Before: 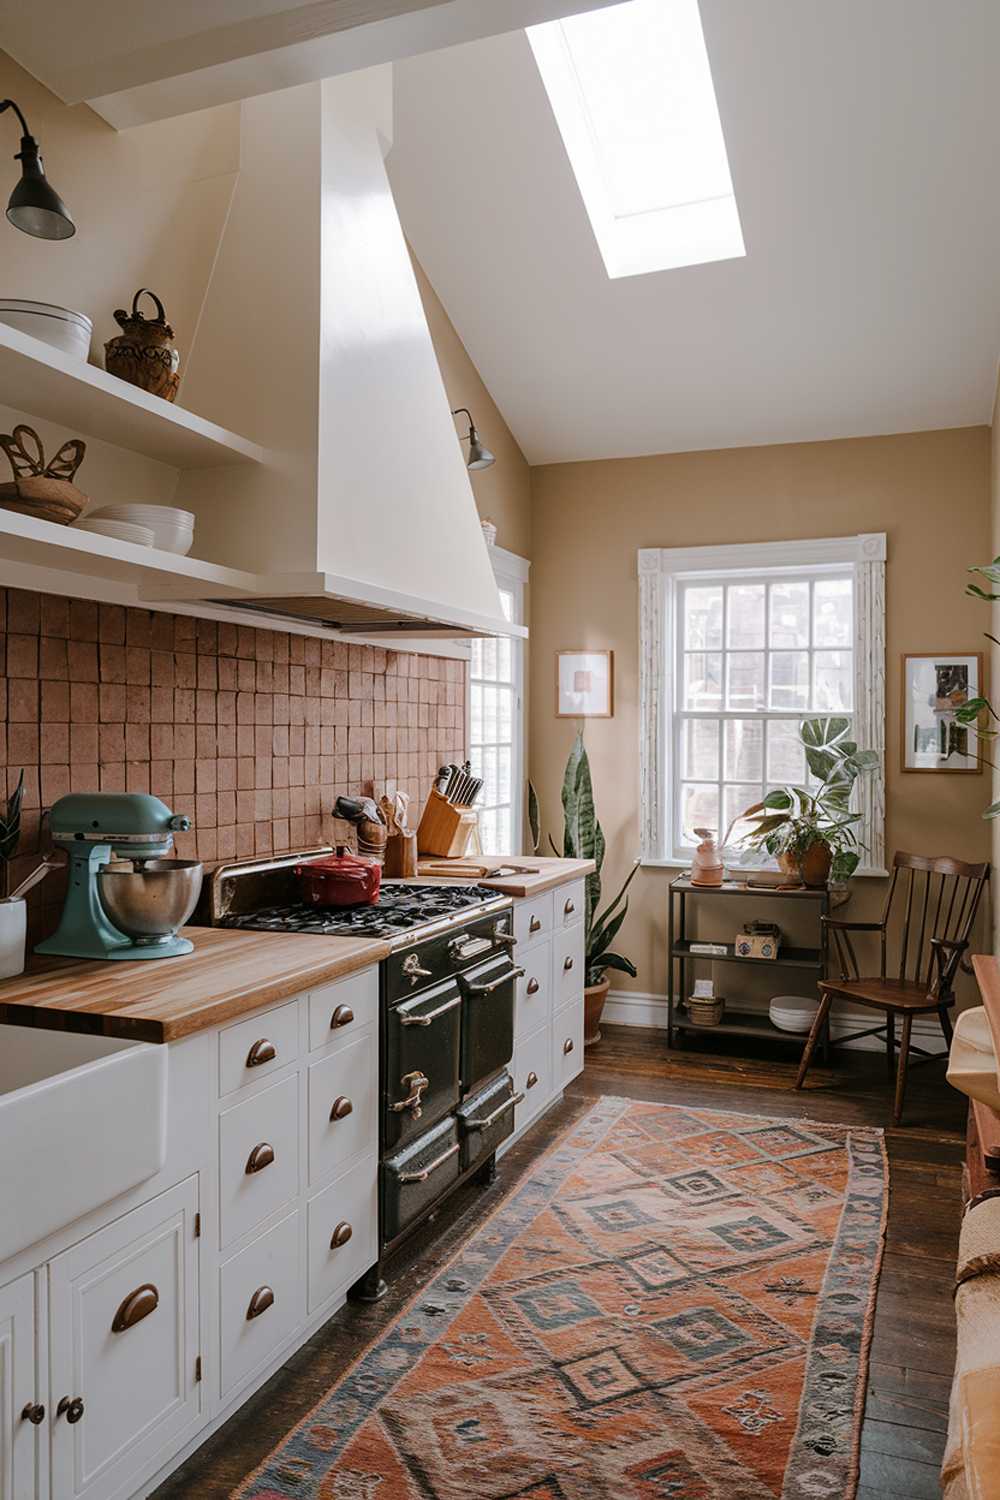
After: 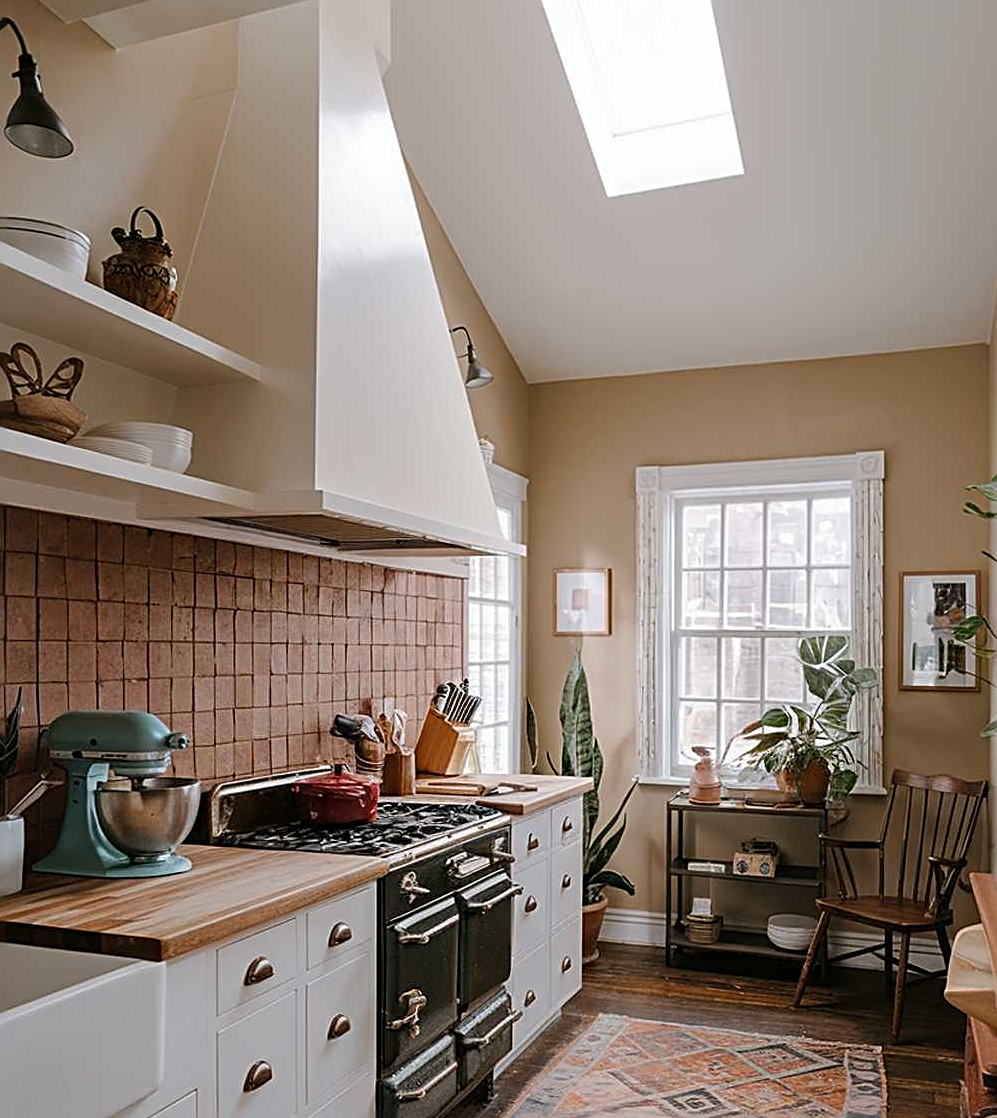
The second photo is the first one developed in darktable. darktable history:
crop: left 0.264%, top 5.529%, bottom 19.914%
sharpen: radius 2.532, amount 0.618
